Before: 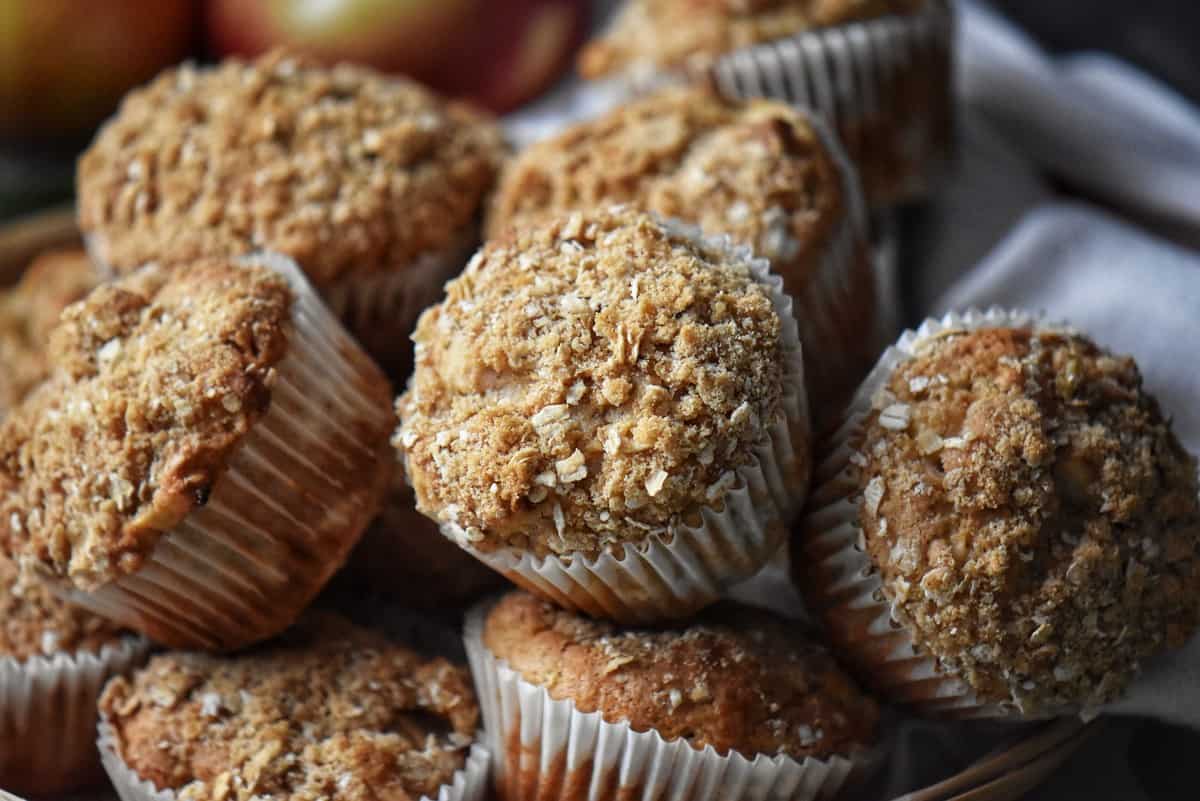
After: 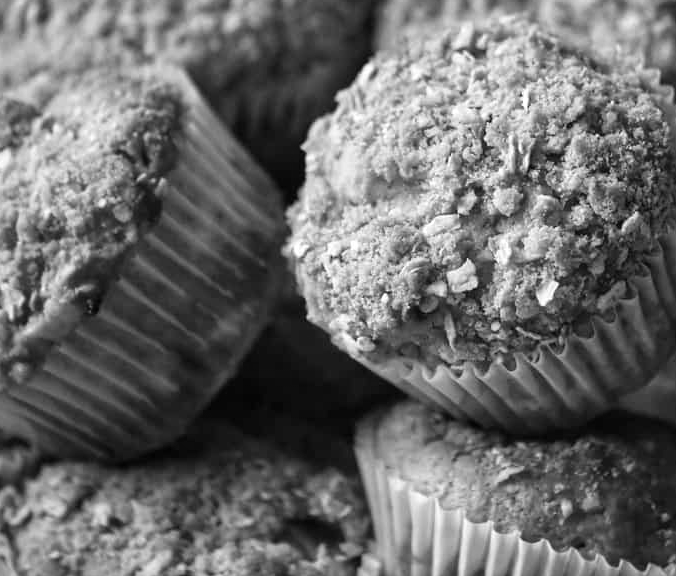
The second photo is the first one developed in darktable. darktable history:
color zones: curves: ch1 [(0, -0.014) (0.143, -0.013) (0.286, -0.013) (0.429, -0.016) (0.571, -0.019) (0.714, -0.015) (0.857, 0.002) (1, -0.014)]
shadows and highlights: radius 169.59, shadows 26.55, white point adjustment 3.29, highlights -68.44, soften with gaussian
crop: left 9.088%, top 23.732%, right 34.538%, bottom 4.259%
